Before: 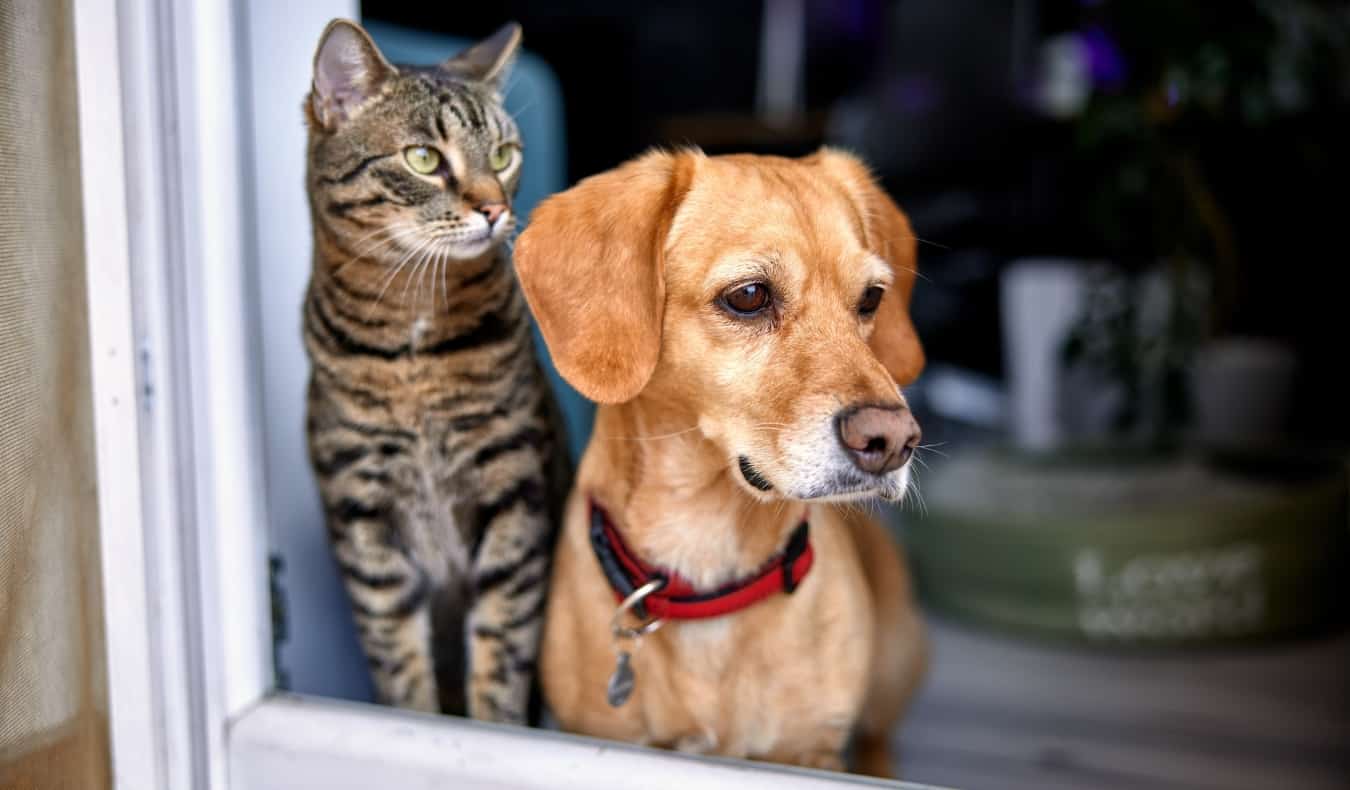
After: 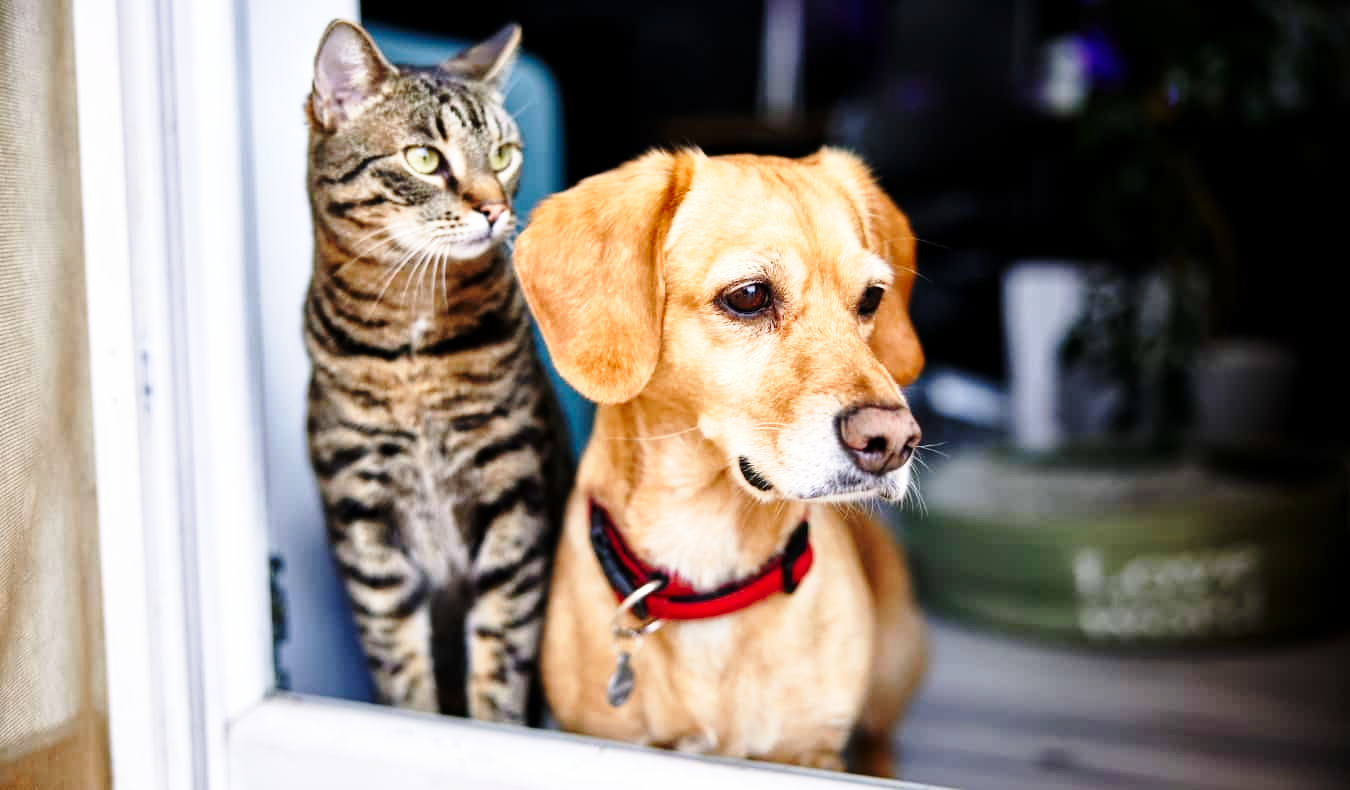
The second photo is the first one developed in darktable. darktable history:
rgb curve: curves: ch0 [(0, 0) (0.078, 0.051) (0.929, 0.956) (1, 1)], compensate middle gray true
exposure: compensate highlight preservation false
base curve: curves: ch0 [(0, 0) (0.028, 0.03) (0.121, 0.232) (0.46, 0.748) (0.859, 0.968) (1, 1)], preserve colors none
